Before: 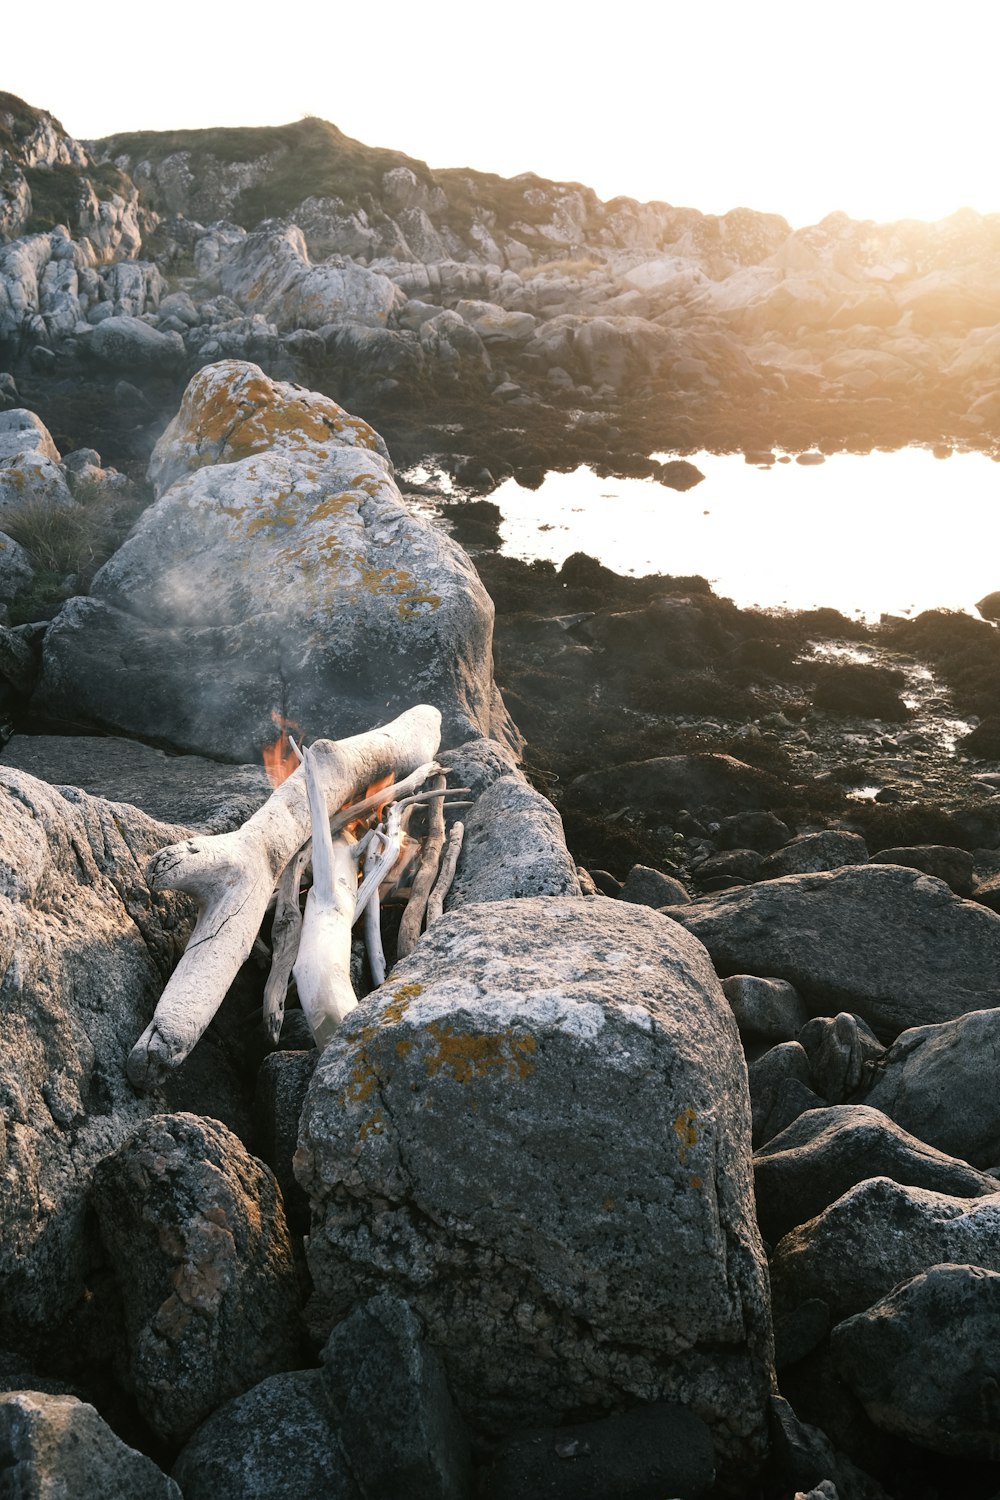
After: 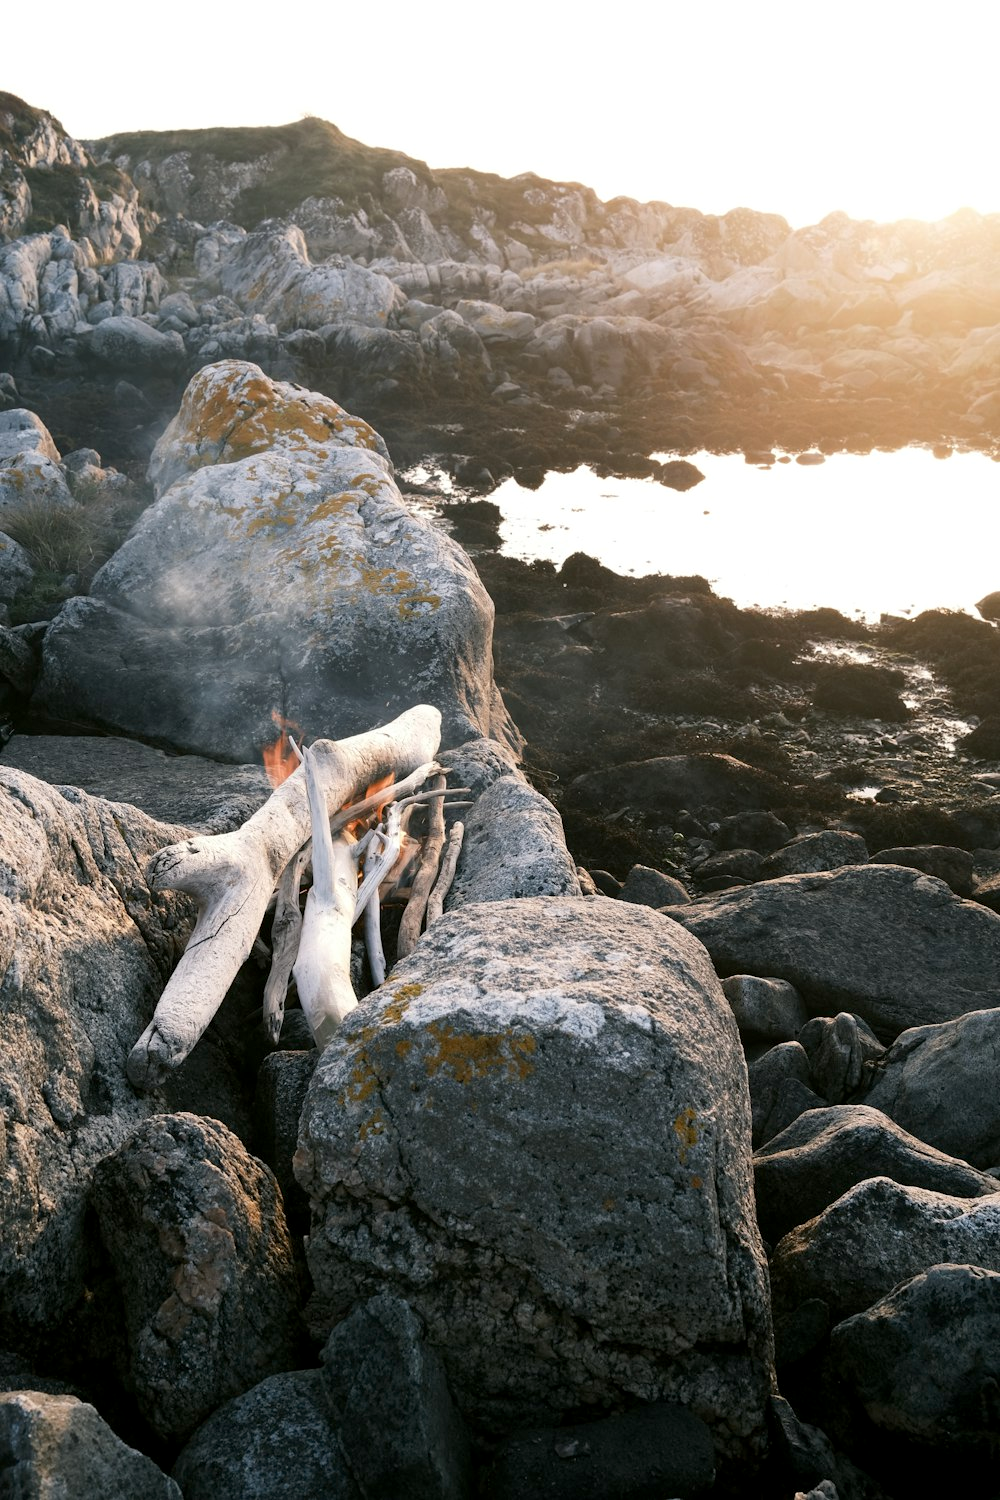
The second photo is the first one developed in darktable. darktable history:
exposure: black level correction 0.004, exposure 0.017 EV, compensate highlight preservation false
